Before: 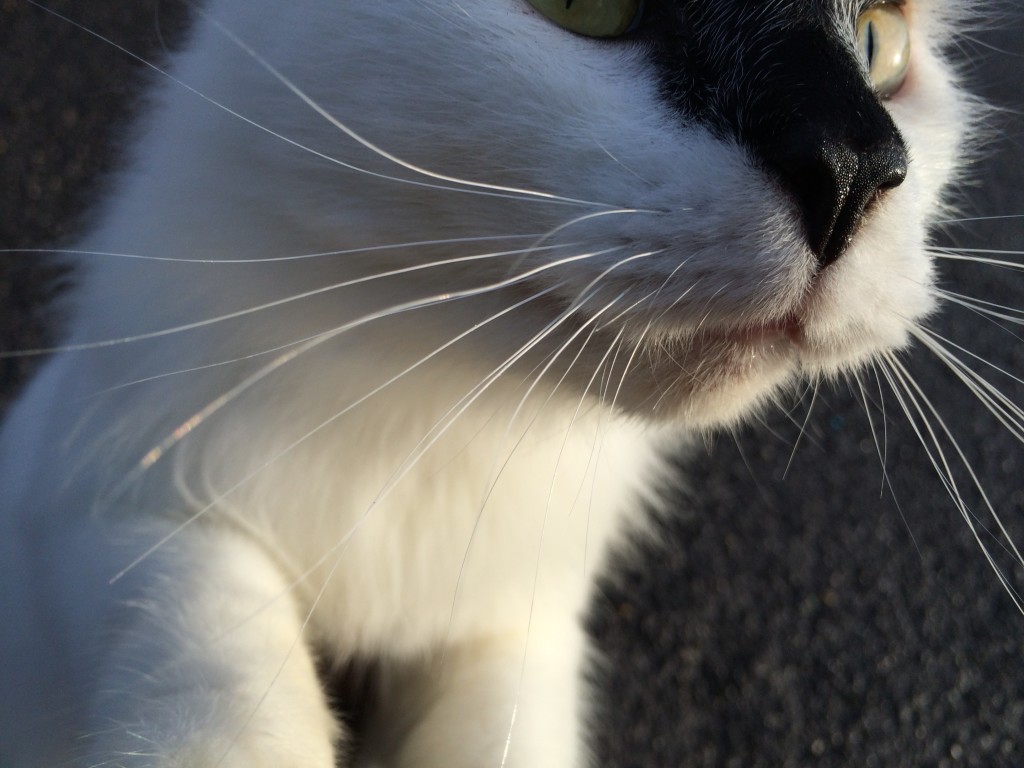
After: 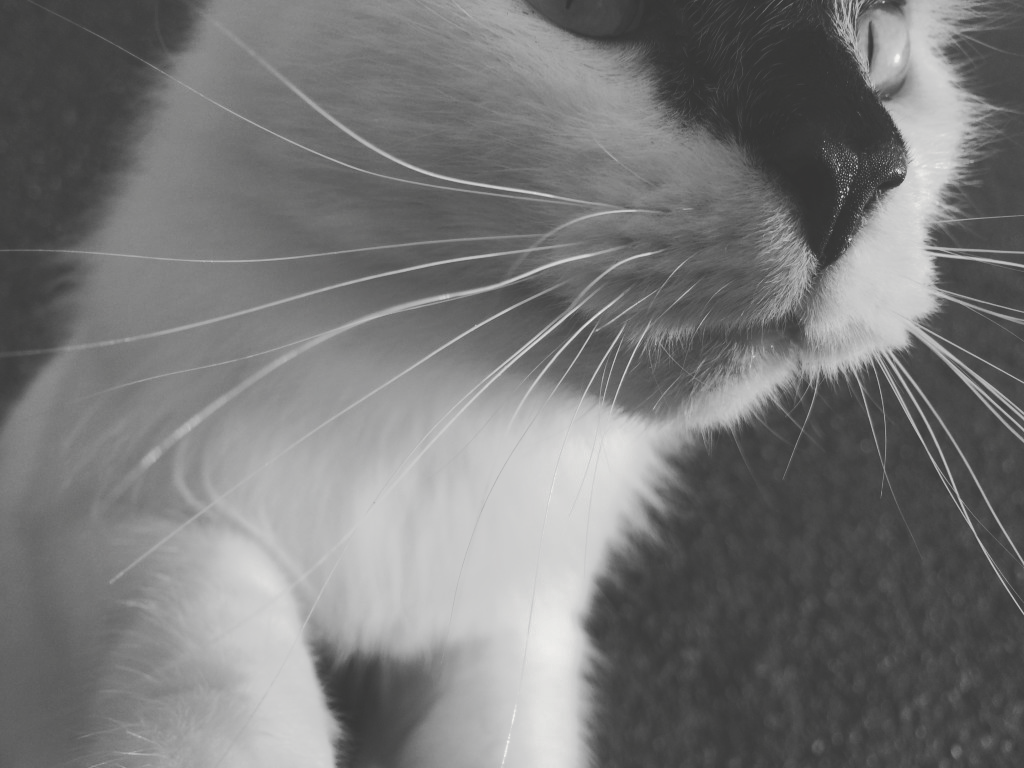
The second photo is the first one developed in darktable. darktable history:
tone curve: curves: ch0 [(0, 0) (0.003, 0.217) (0.011, 0.217) (0.025, 0.229) (0.044, 0.243) (0.069, 0.253) (0.1, 0.265) (0.136, 0.281) (0.177, 0.305) (0.224, 0.331) (0.277, 0.369) (0.335, 0.415) (0.399, 0.472) (0.468, 0.543) (0.543, 0.609) (0.623, 0.676) (0.709, 0.734) (0.801, 0.798) (0.898, 0.849) (1, 1)], preserve colors none
color look up table: target L [97.23, 88.12, 82.41, 81.33, 90.24, 76.61, 64.74, 70.35, 56.32, 53.59, 57.48, 40.73, 33.6, 26.21, 11.26, 3.321, 203.09, 81.69, 60.56, 63.22, 60.17, 66.24, 46.84, 52.01, 43.19, 29.29, 31.46, 24.42, 7.247, 90.94, 86.7, 80.24, 75.15, 71.47, 69.24, 81.33, 85.98, 50.03, 46.43, 44.82, 62.08, 49.64, 26.65, 97.23, 91.64, 75.15, 69.24, 55.93, 28.42], target a [-0.098, -0.002, -0.002, 0, -0.1, -0.001, -0.002, 0, -0.001, 0 ×5, -0.002, -0.001, 0, -0.001, 0, -0.001, -0.001, -0.001, 0, -0.001, 0, 0, -0.001, -0.001, -0.131, -0.002, -0.002, -0.002, -0.001, -0.002, -0.002, 0, -0.002, 0 ×4, -0.001, 0, -0.098, -0.002, -0.001, -0.002, 0, 0], target b [1.216, 0.02, 0.02, -0.001, 1.236, 0.019, 0.019, 0, 0.002, 0.001, 0.001, -0.002, 0.002, 0.002, 0.014, 0.009, -0.002, 0, 0.001, 0.018, 0.018, 0.018, 0.002 ×4, 0.014, 0.013, 1.613, 0.019, 0.02, 0.02, 0.019, 0.019, 0.019, -0.001, 0.02, 0.002, 0.002, 0.002, 0.001, 0.017, 0.002, 1.216, 0.019, 0.019, 0.019, 0.001, 0.002], num patches 49
